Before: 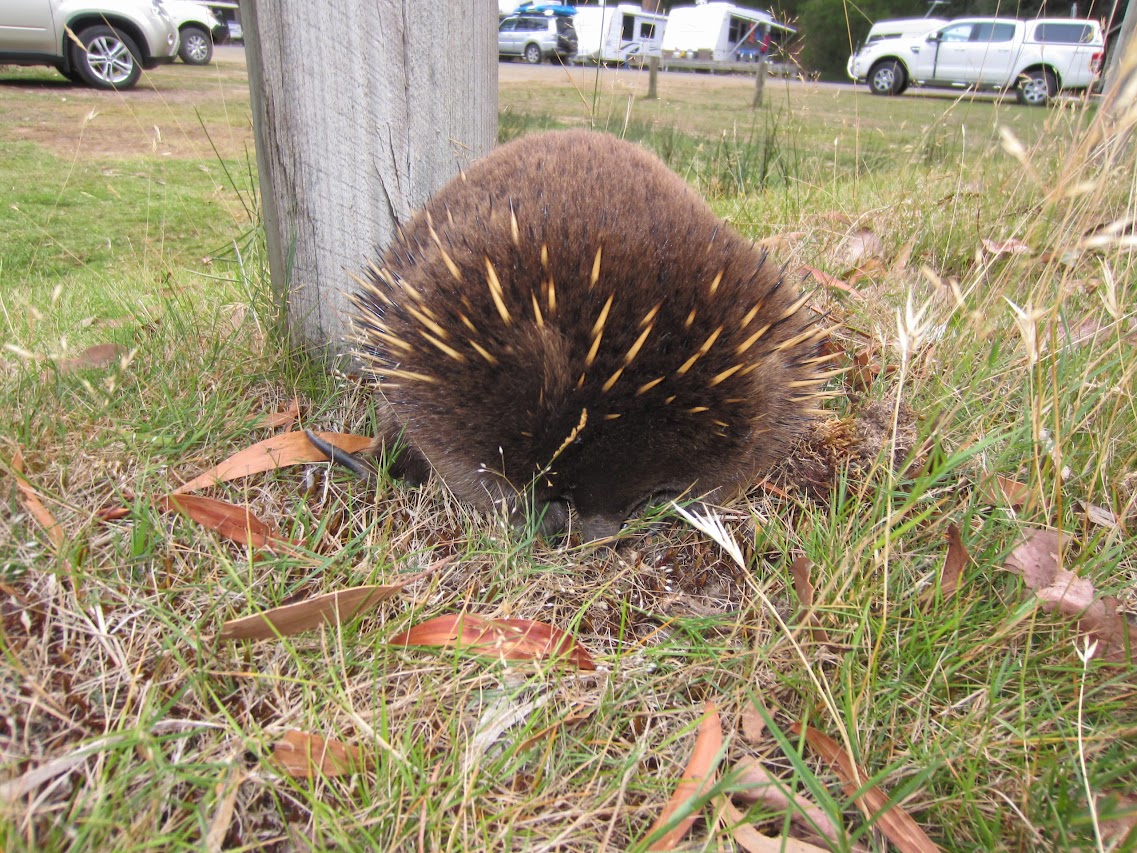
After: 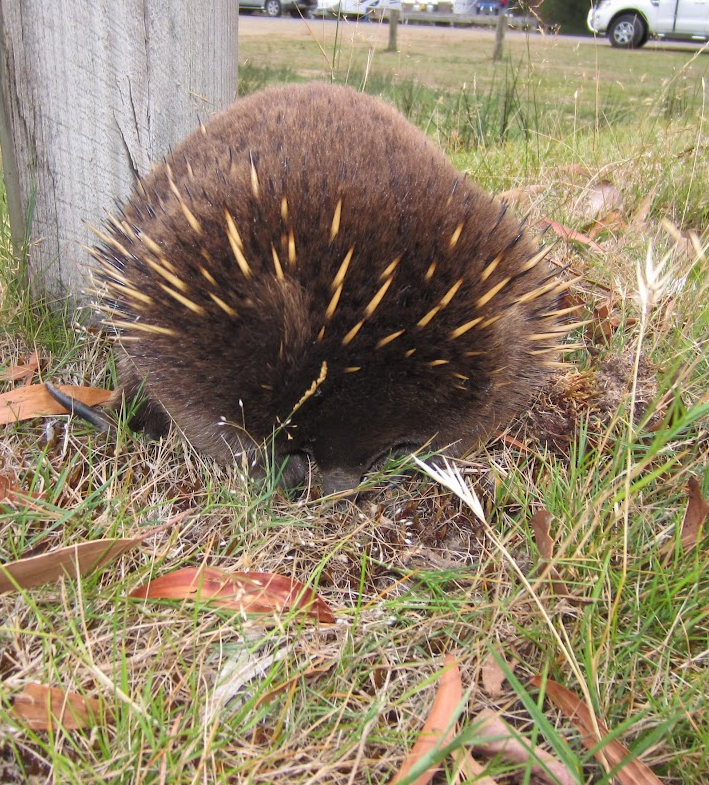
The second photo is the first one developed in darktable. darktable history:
contrast brightness saturation: contrast 0.05
crop and rotate: left 22.918%, top 5.629%, right 14.711%, bottom 2.247%
